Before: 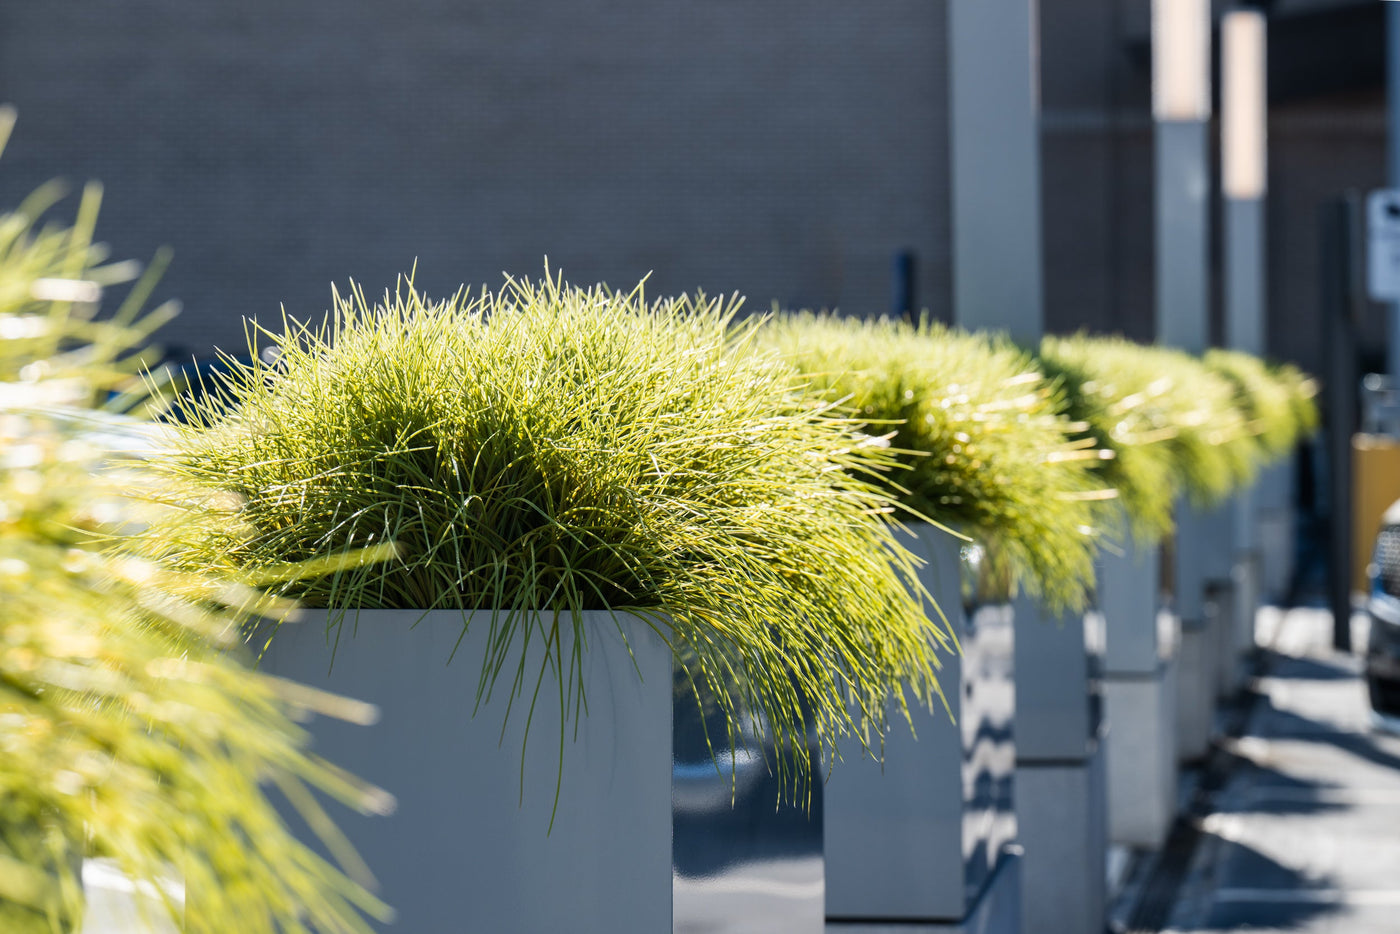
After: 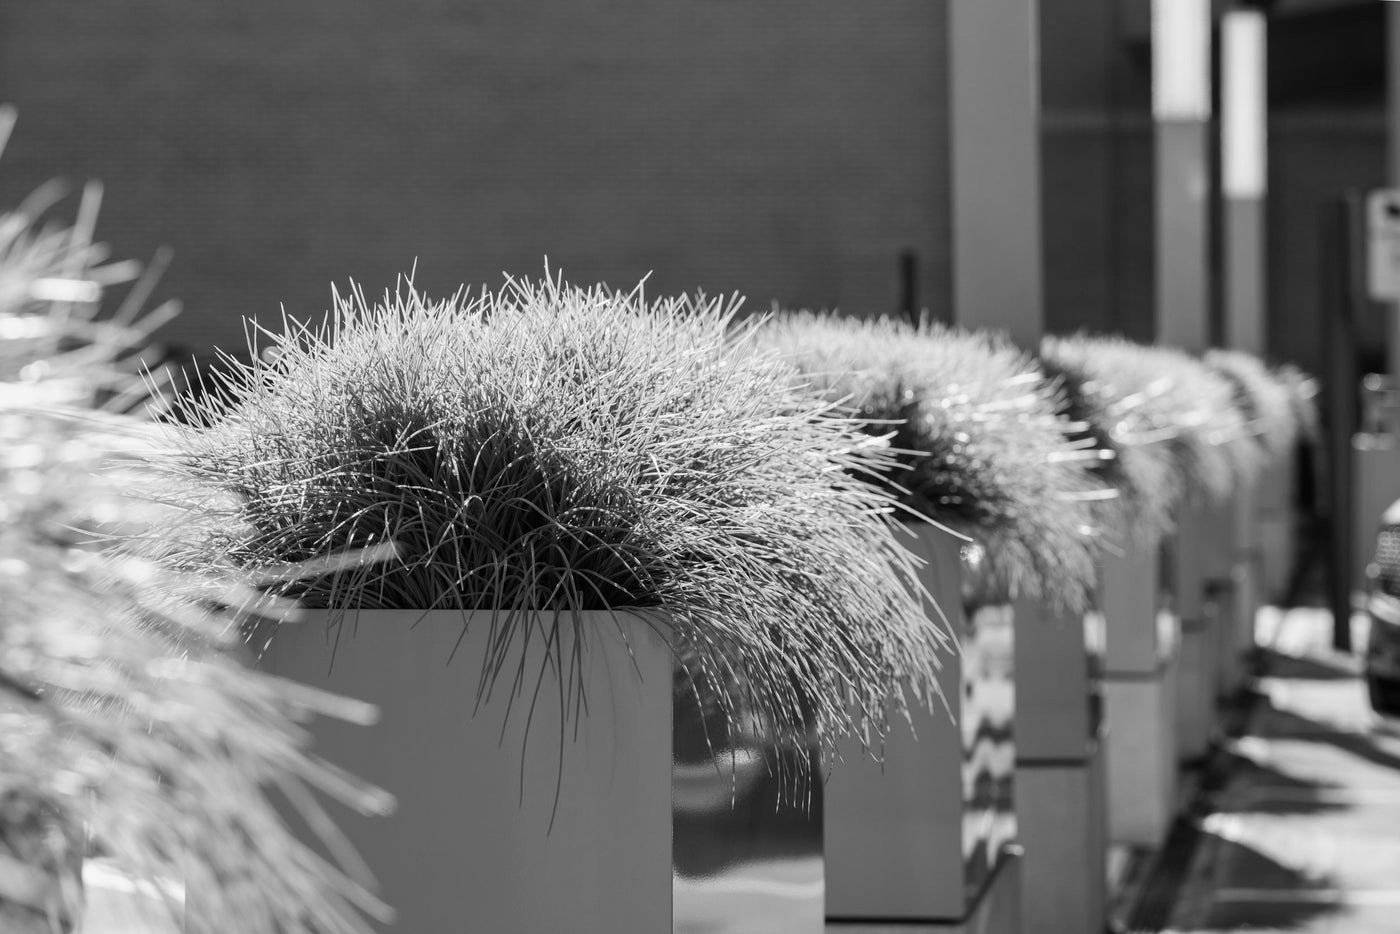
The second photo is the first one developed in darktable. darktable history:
color calibration: output gray [0.267, 0.423, 0.261, 0], illuminant same as pipeline (D50), adaptation none (bypass)
tone equalizer: on, module defaults
